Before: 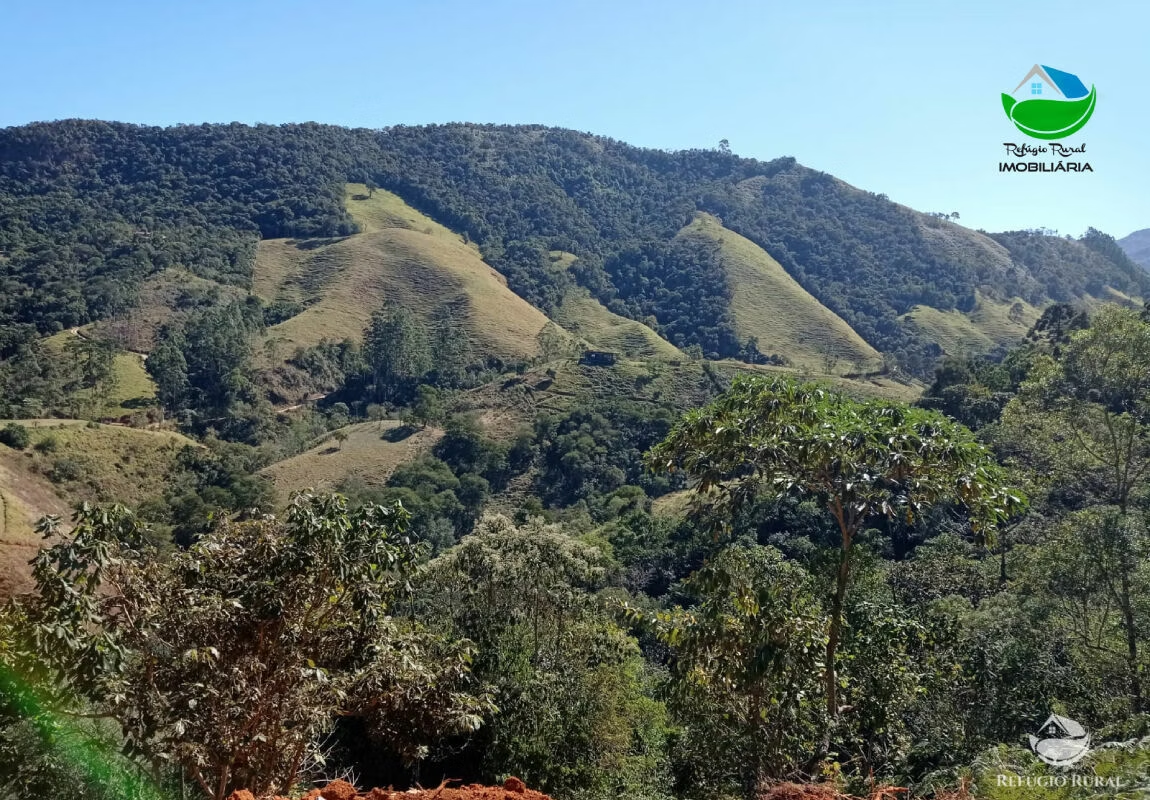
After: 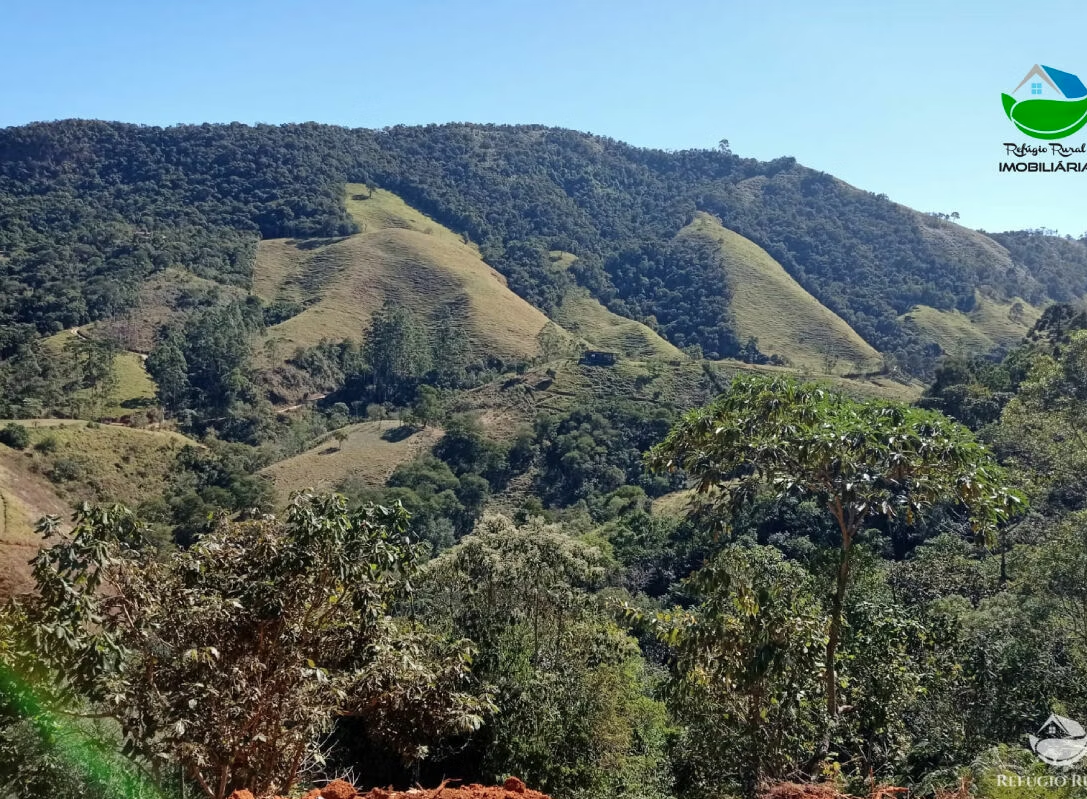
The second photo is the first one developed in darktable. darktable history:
crop and rotate: left 0%, right 5.408%
shadows and highlights: shadows 37.54, highlights -26.86, soften with gaussian
